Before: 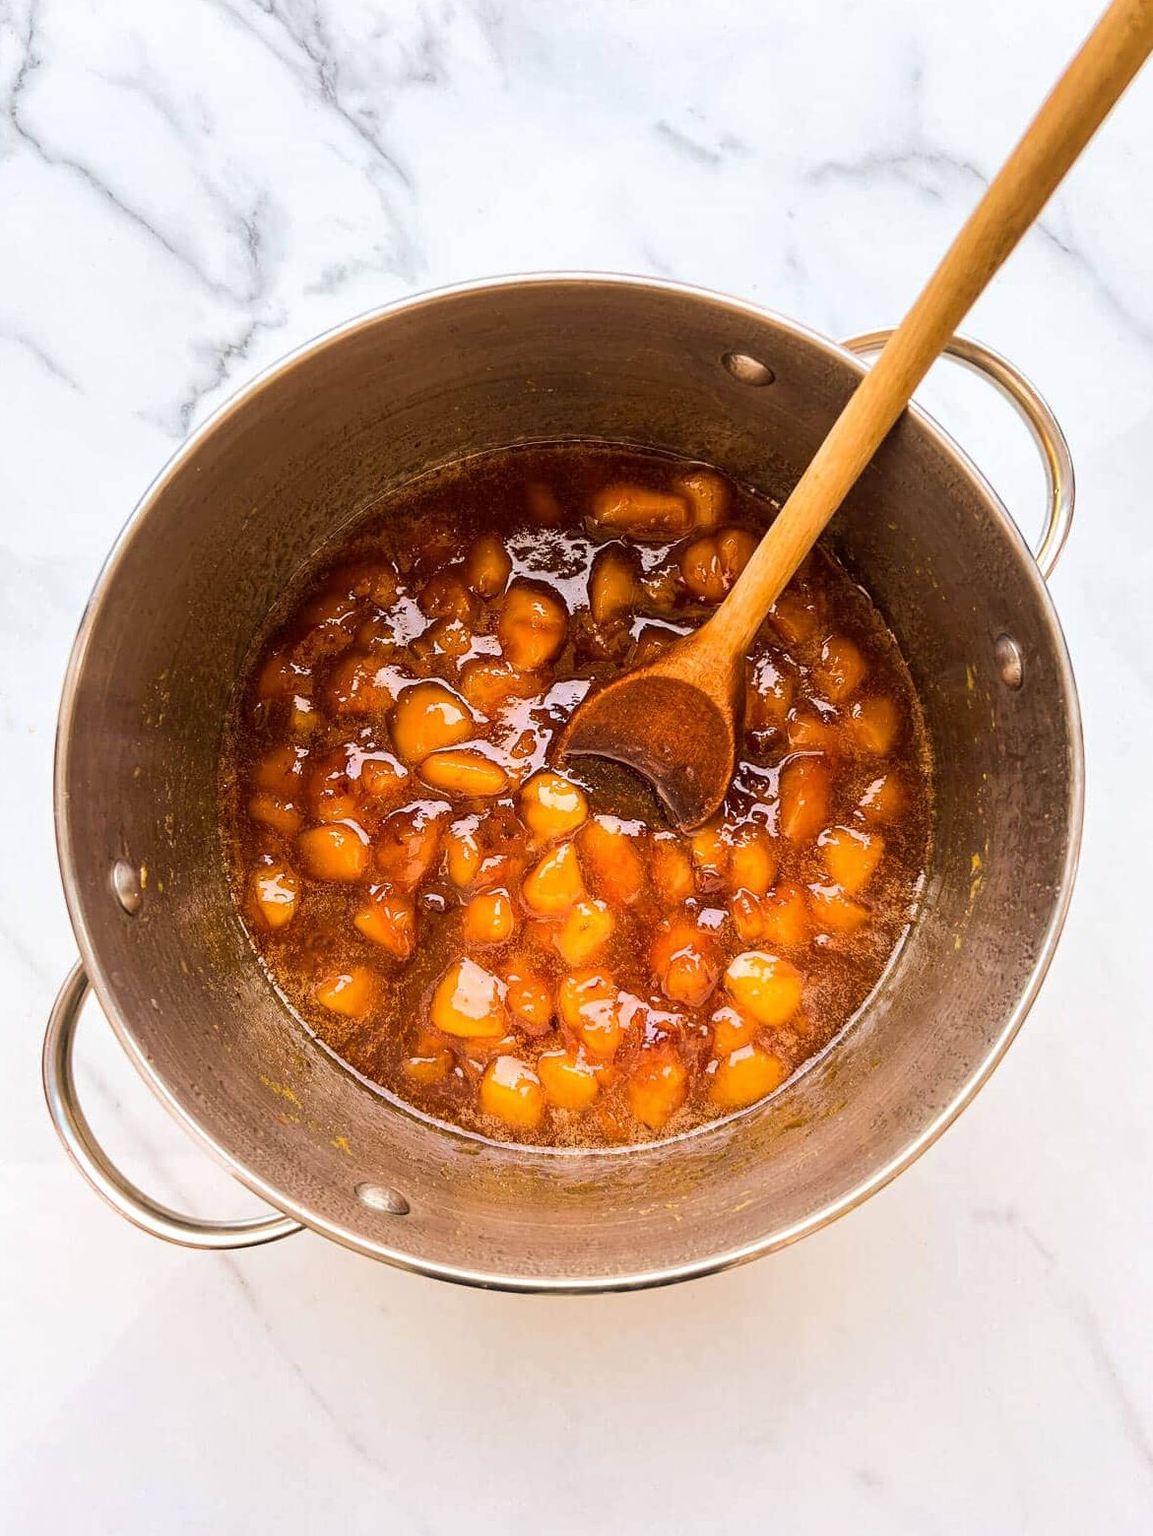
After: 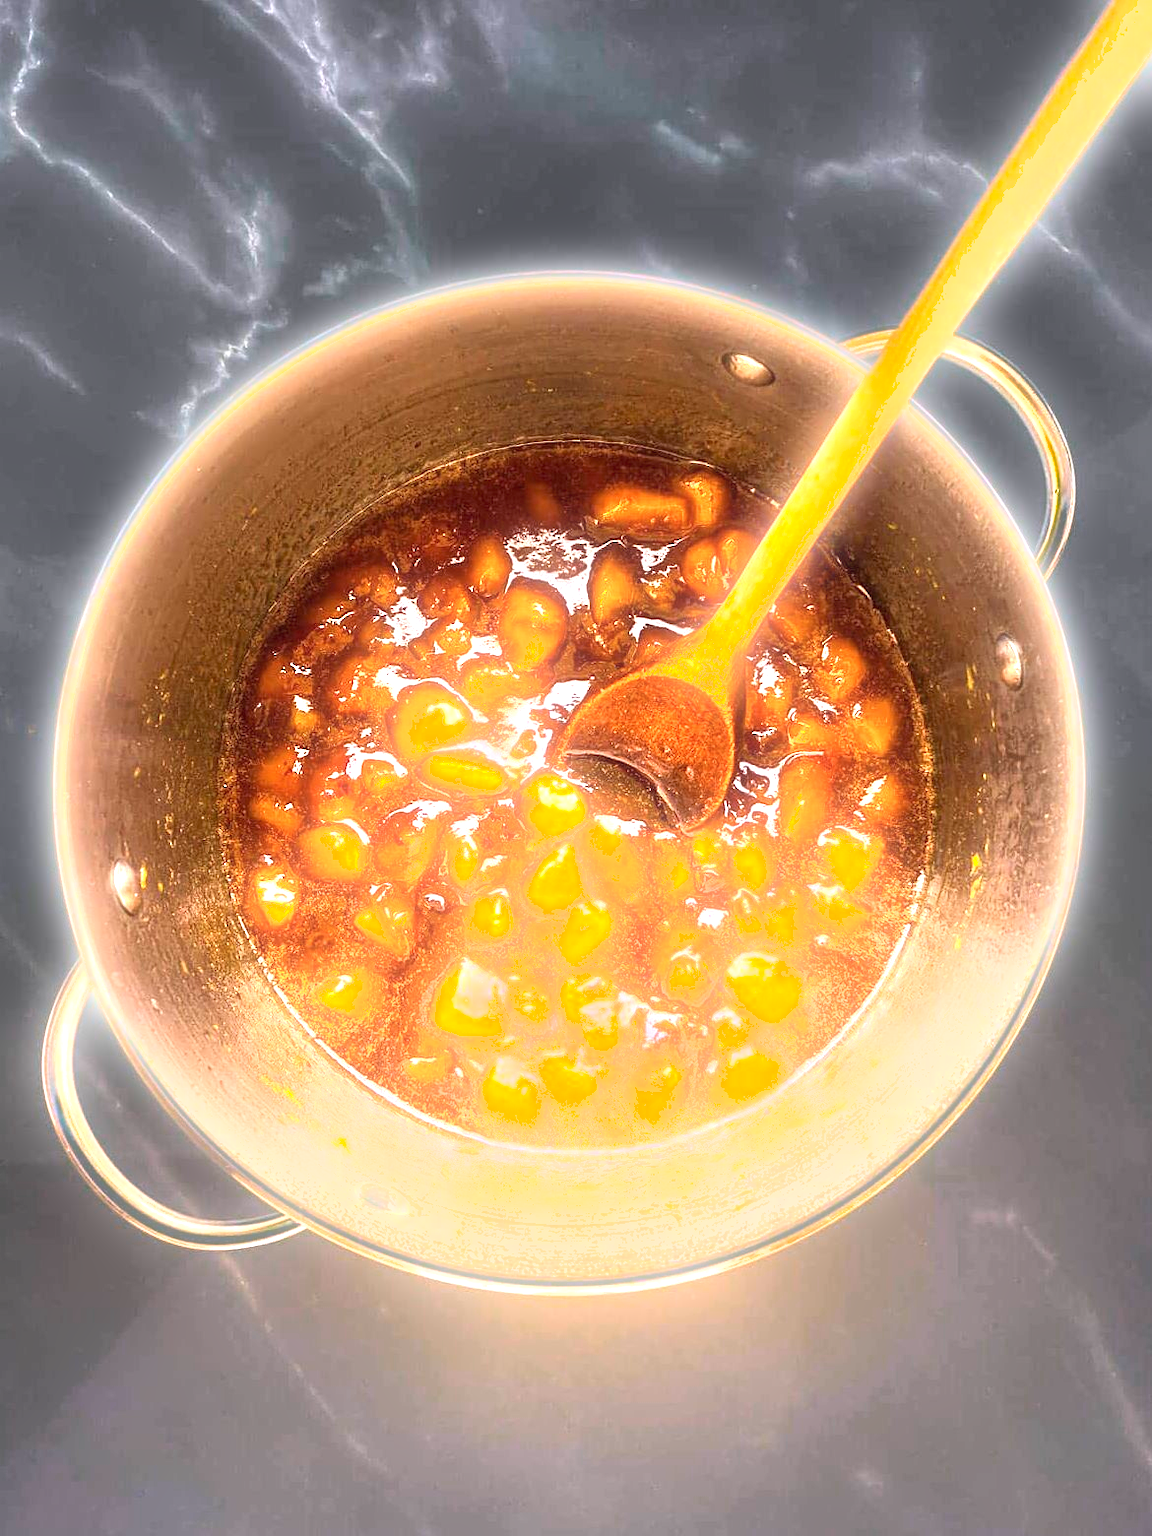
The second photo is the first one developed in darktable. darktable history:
shadows and highlights: shadows 0, highlights 40
bloom: size 5%, threshold 95%, strength 15%
exposure: black level correction 0, exposure 1.45 EV, compensate exposure bias true, compensate highlight preservation false
